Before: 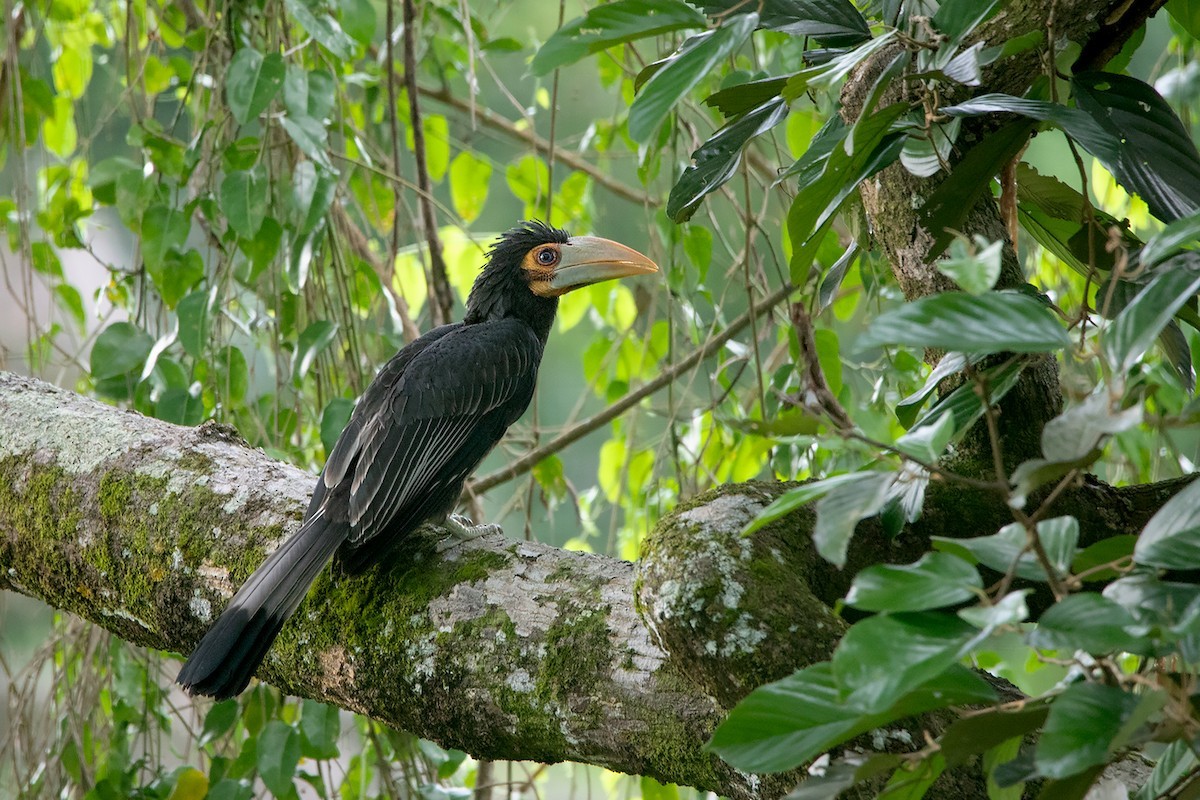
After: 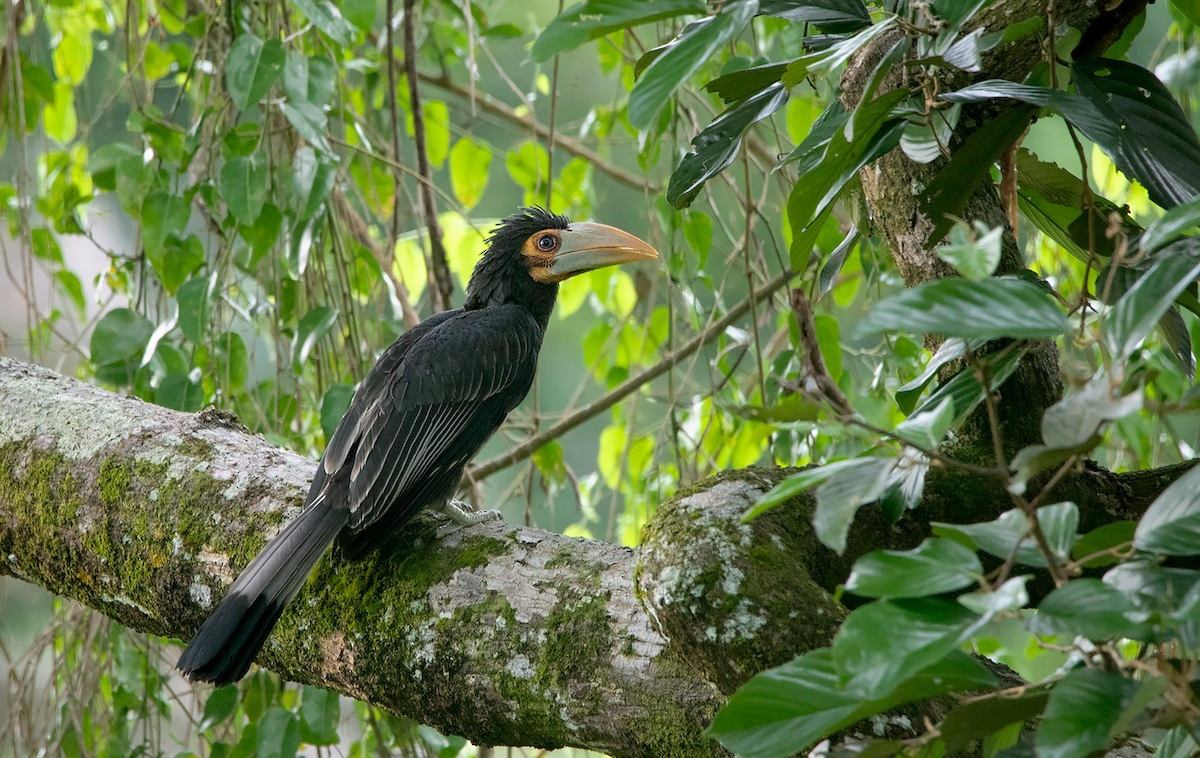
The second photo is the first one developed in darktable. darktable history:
crop and rotate: top 1.978%, bottom 3.187%
